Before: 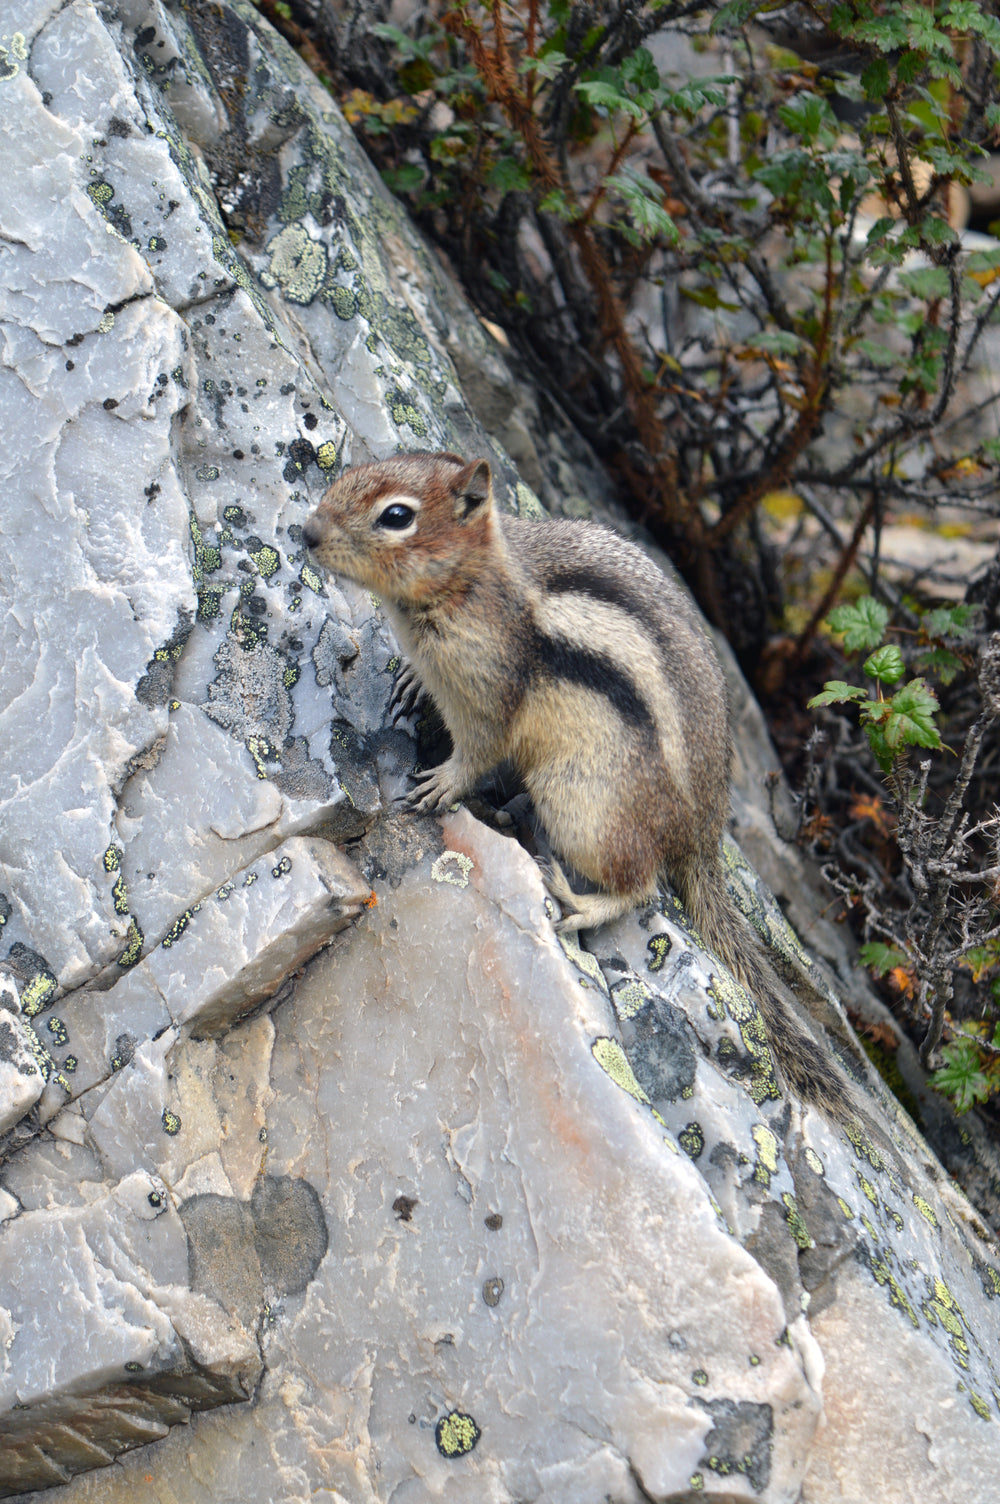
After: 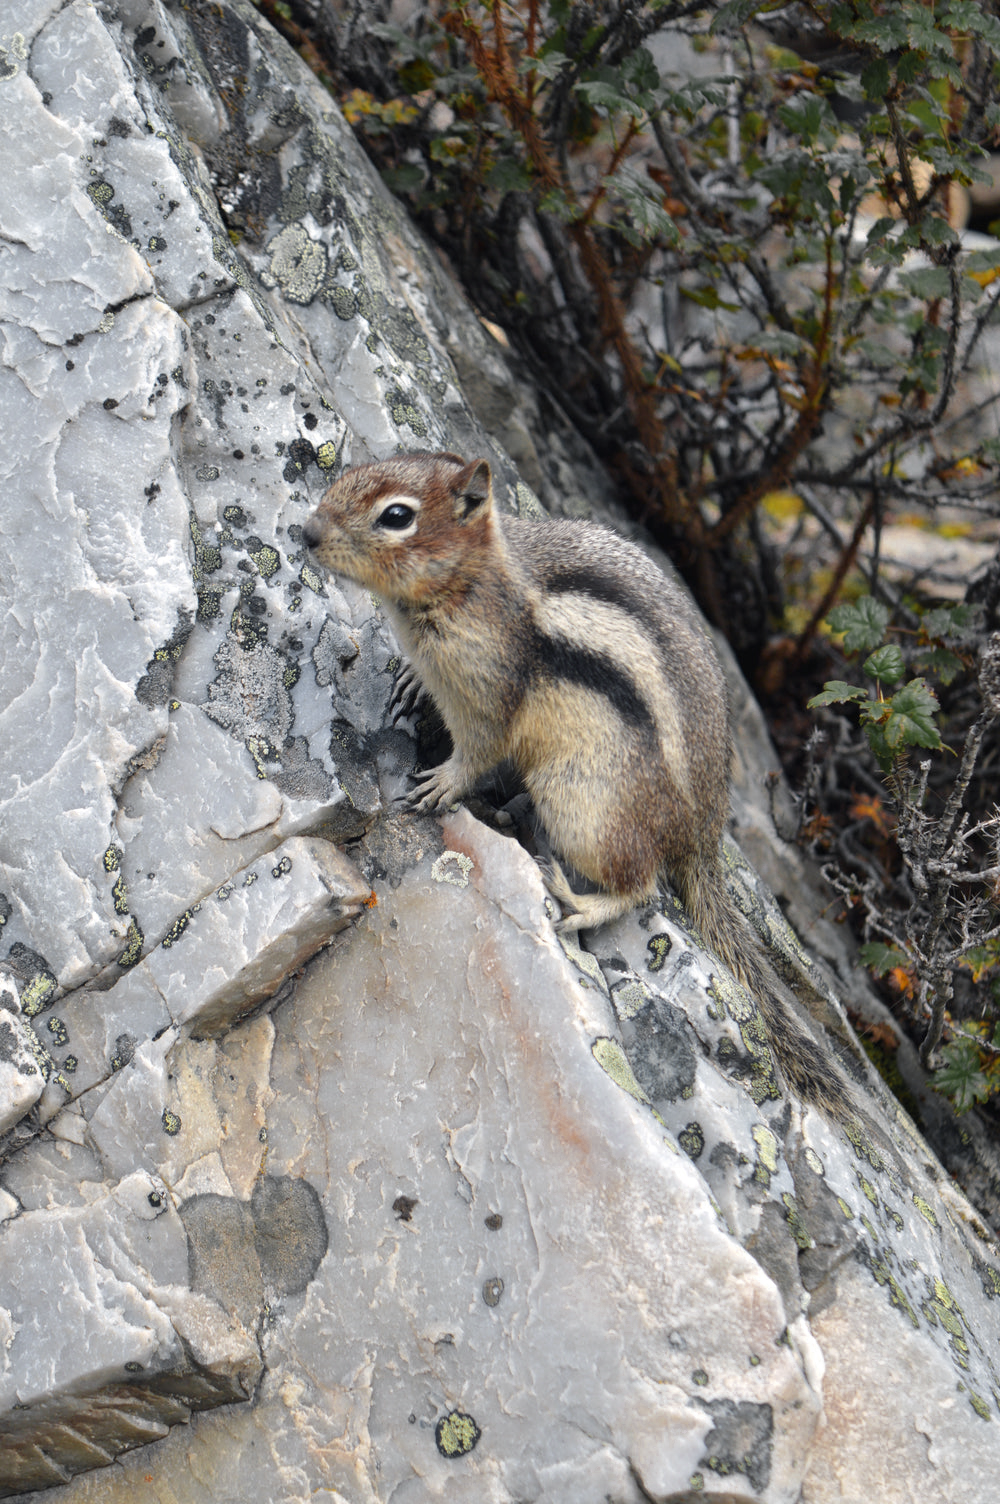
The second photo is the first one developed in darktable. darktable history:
color zones: curves: ch0 [(0.035, 0.242) (0.25, 0.5) (0.384, 0.214) (0.488, 0.255) (0.75, 0.5)]; ch1 [(0.063, 0.379) (0.25, 0.5) (0.354, 0.201) (0.489, 0.085) (0.729, 0.271)]; ch2 [(0.25, 0.5) (0.38, 0.517) (0.442, 0.51) (0.735, 0.456)]
exposure: compensate exposure bias true, compensate highlight preservation false
